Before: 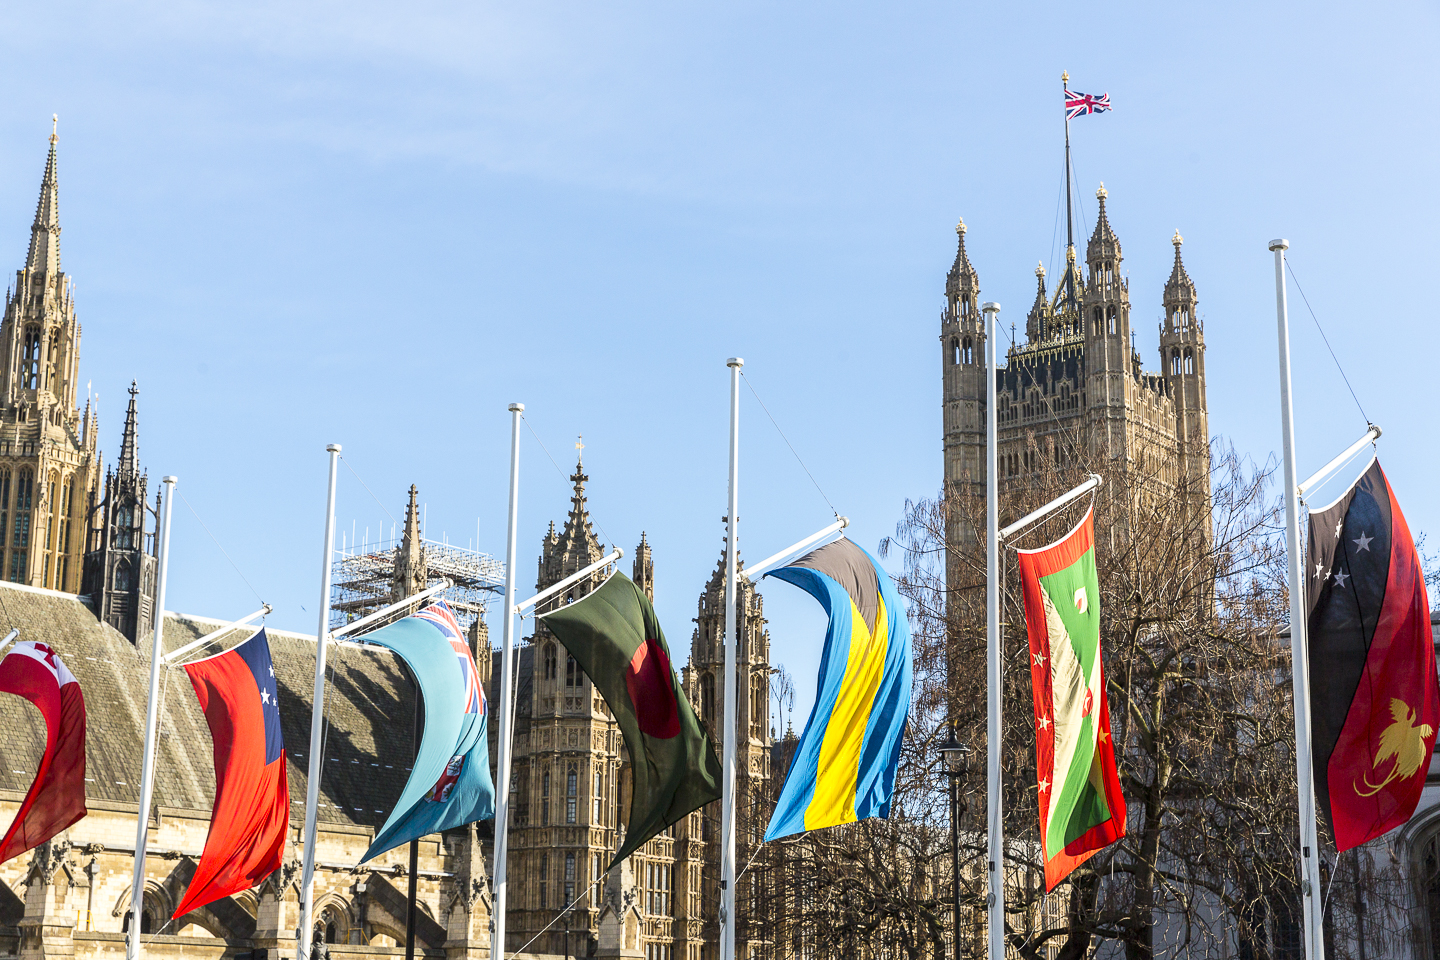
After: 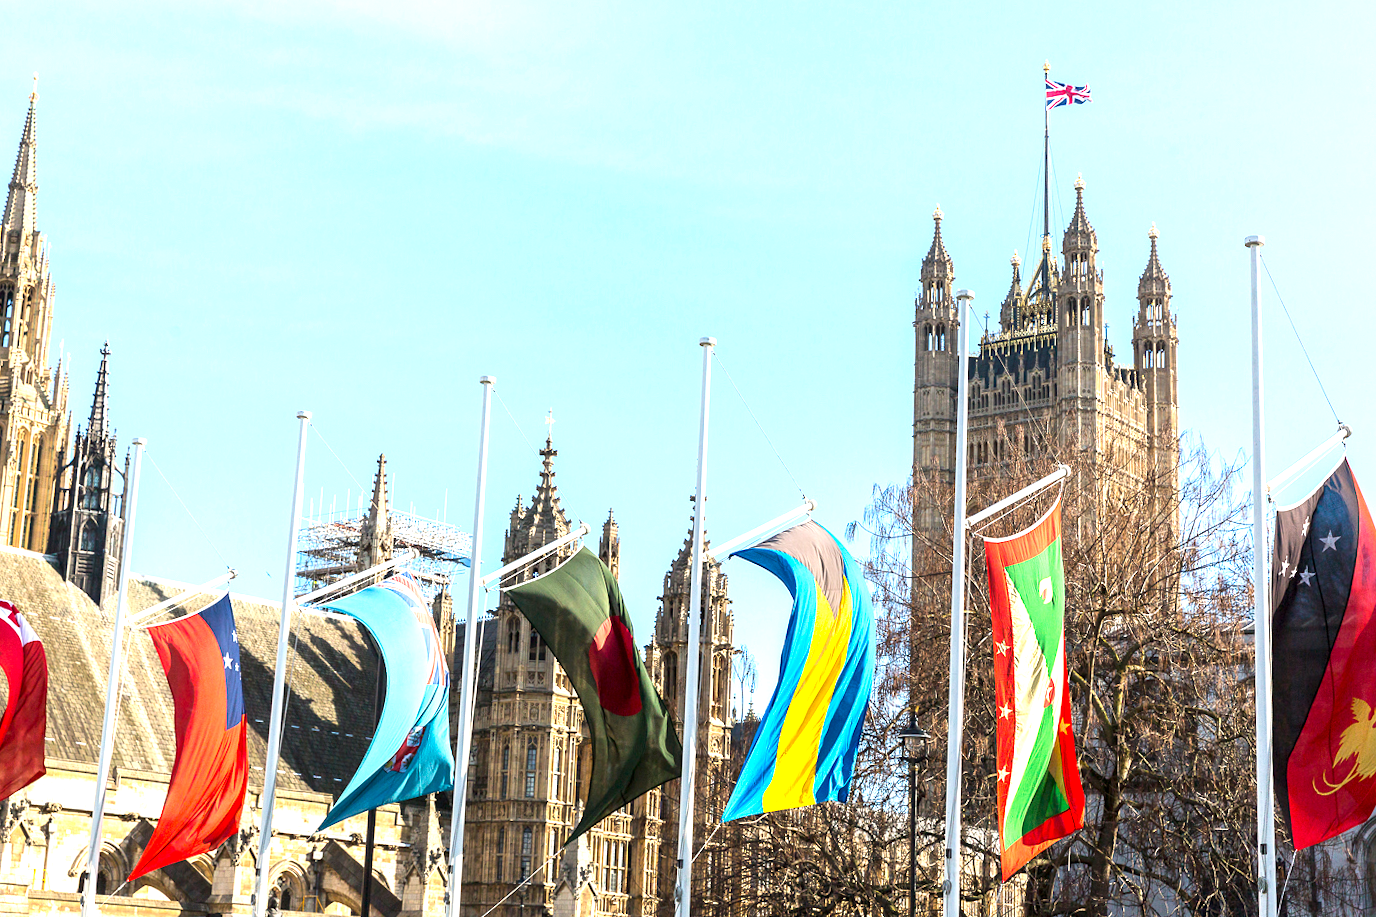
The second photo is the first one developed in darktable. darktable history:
crop and rotate: angle -1.78°
exposure: exposure 0.76 EV, compensate highlight preservation false
